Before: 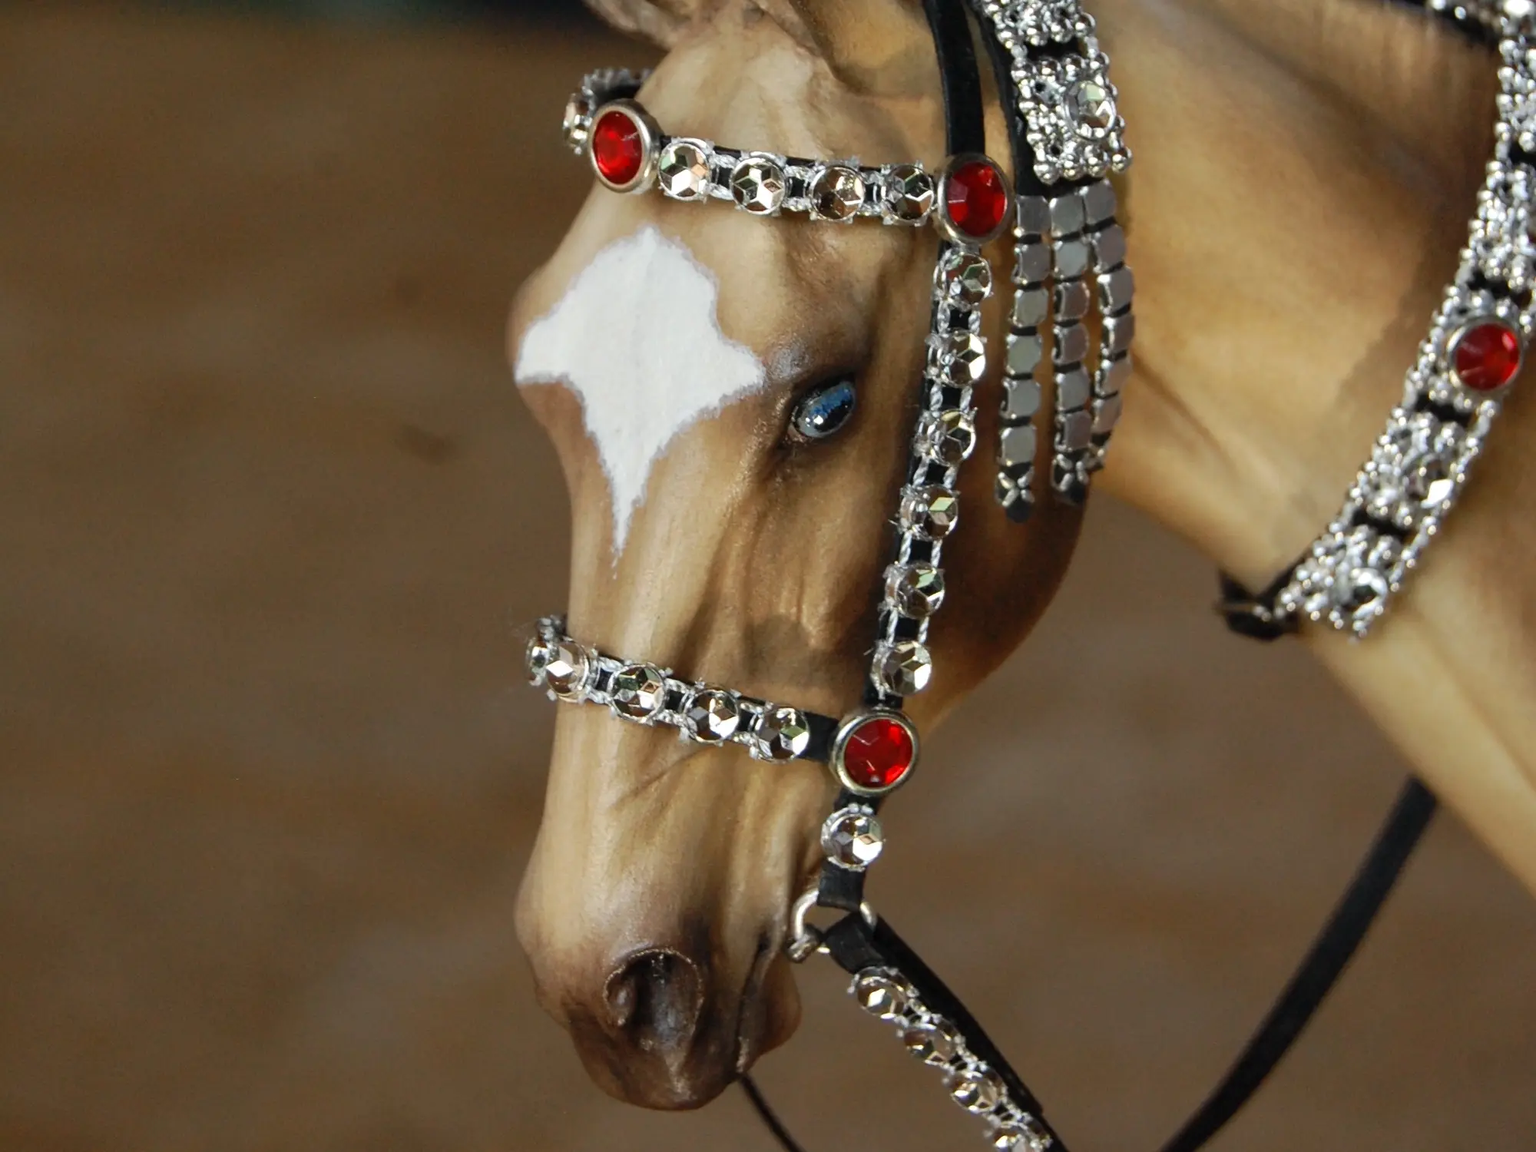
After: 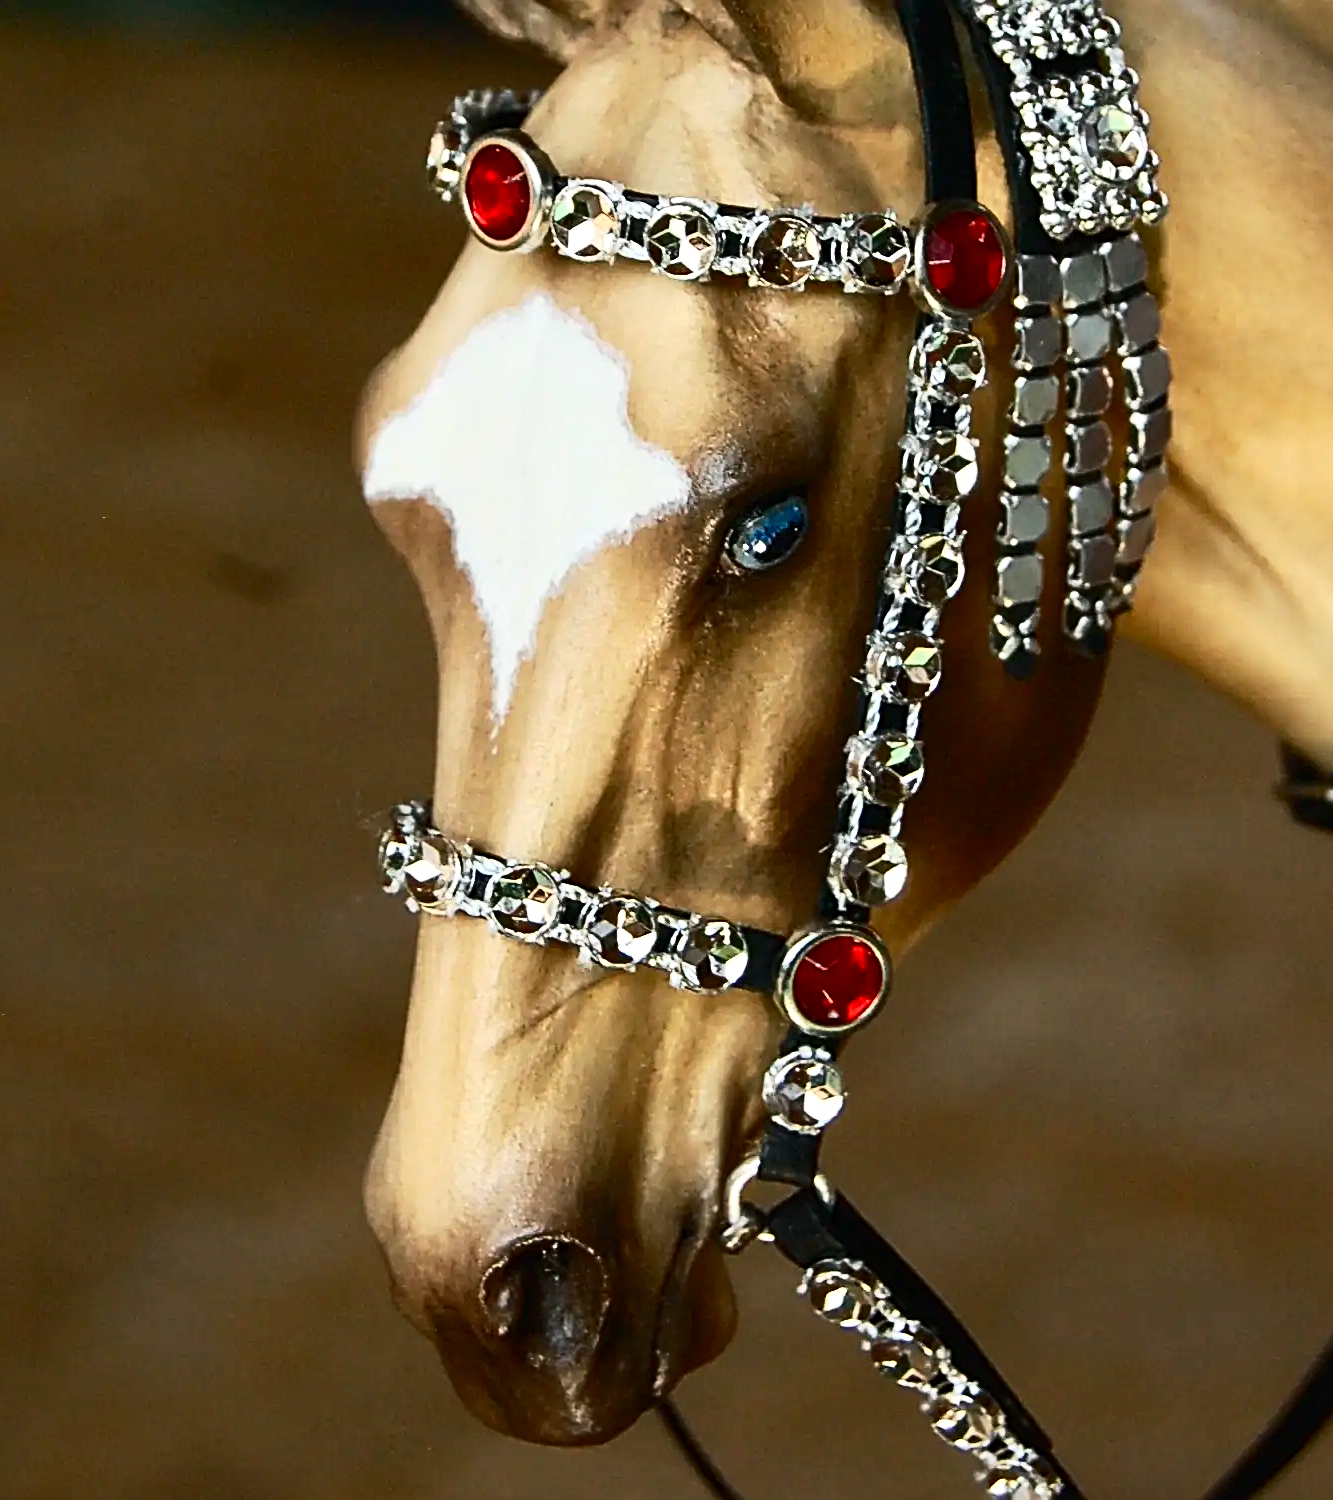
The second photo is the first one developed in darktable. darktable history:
crop and rotate: left 15.312%, right 18.007%
color balance rgb: shadows lift › chroma 2.003%, shadows lift › hue 137.54°, perceptual saturation grading › global saturation -1.071%, global vibrance 20%
contrast brightness saturation: contrast 0.404, brightness 0.099, saturation 0.214
sharpen: radius 3.006, amount 0.769
